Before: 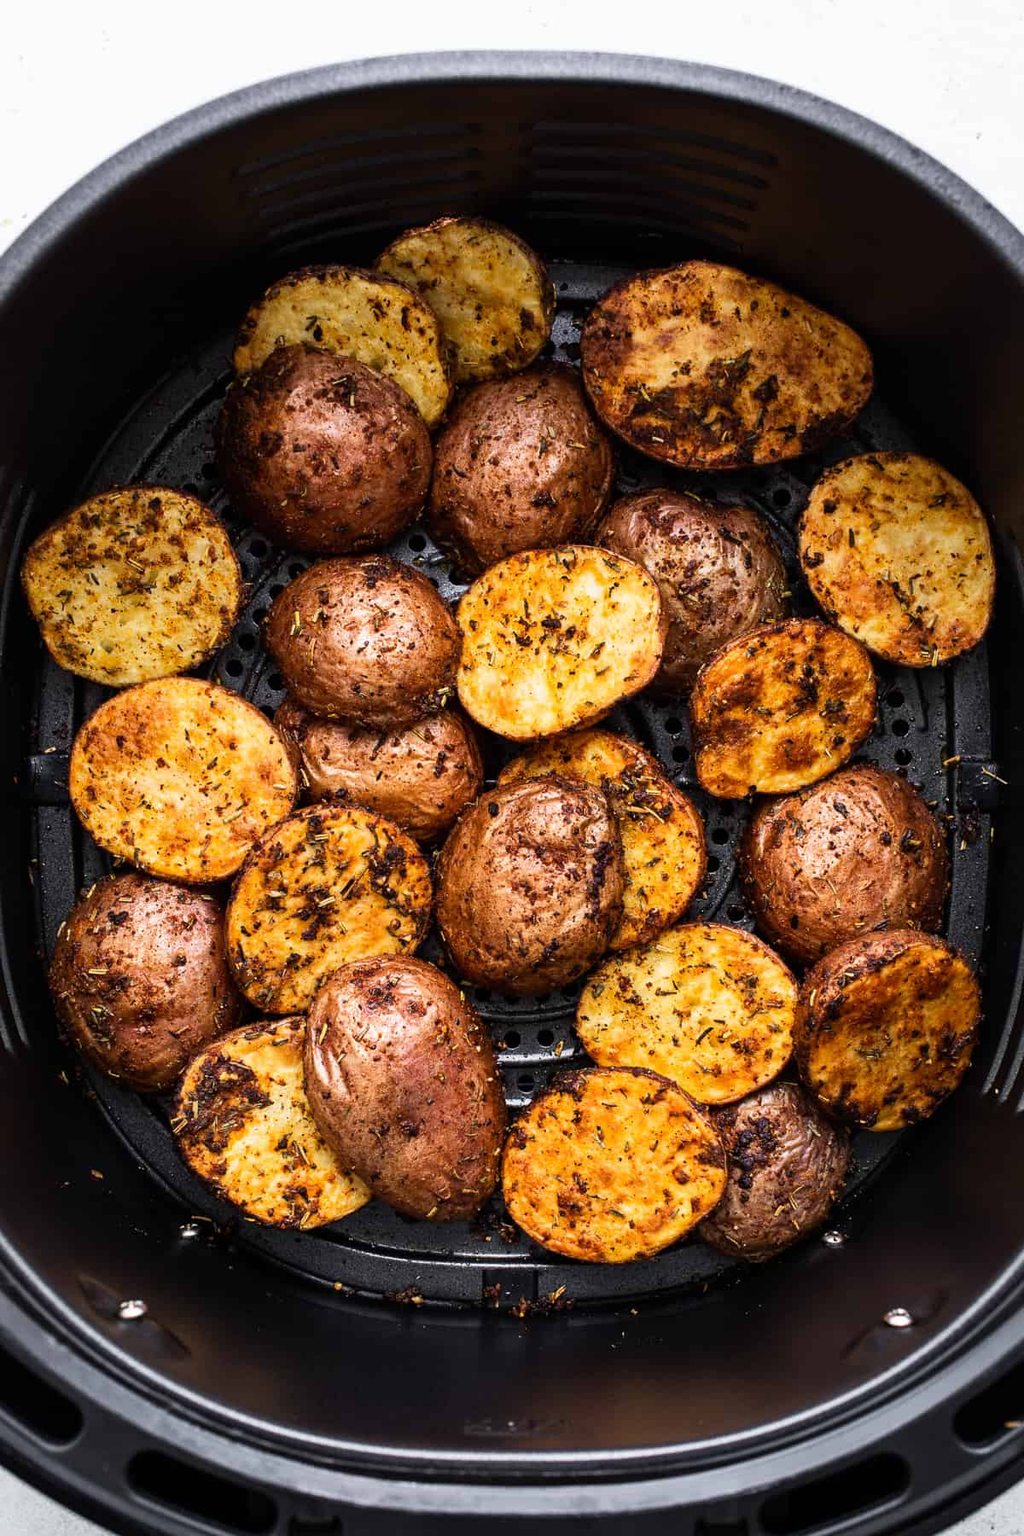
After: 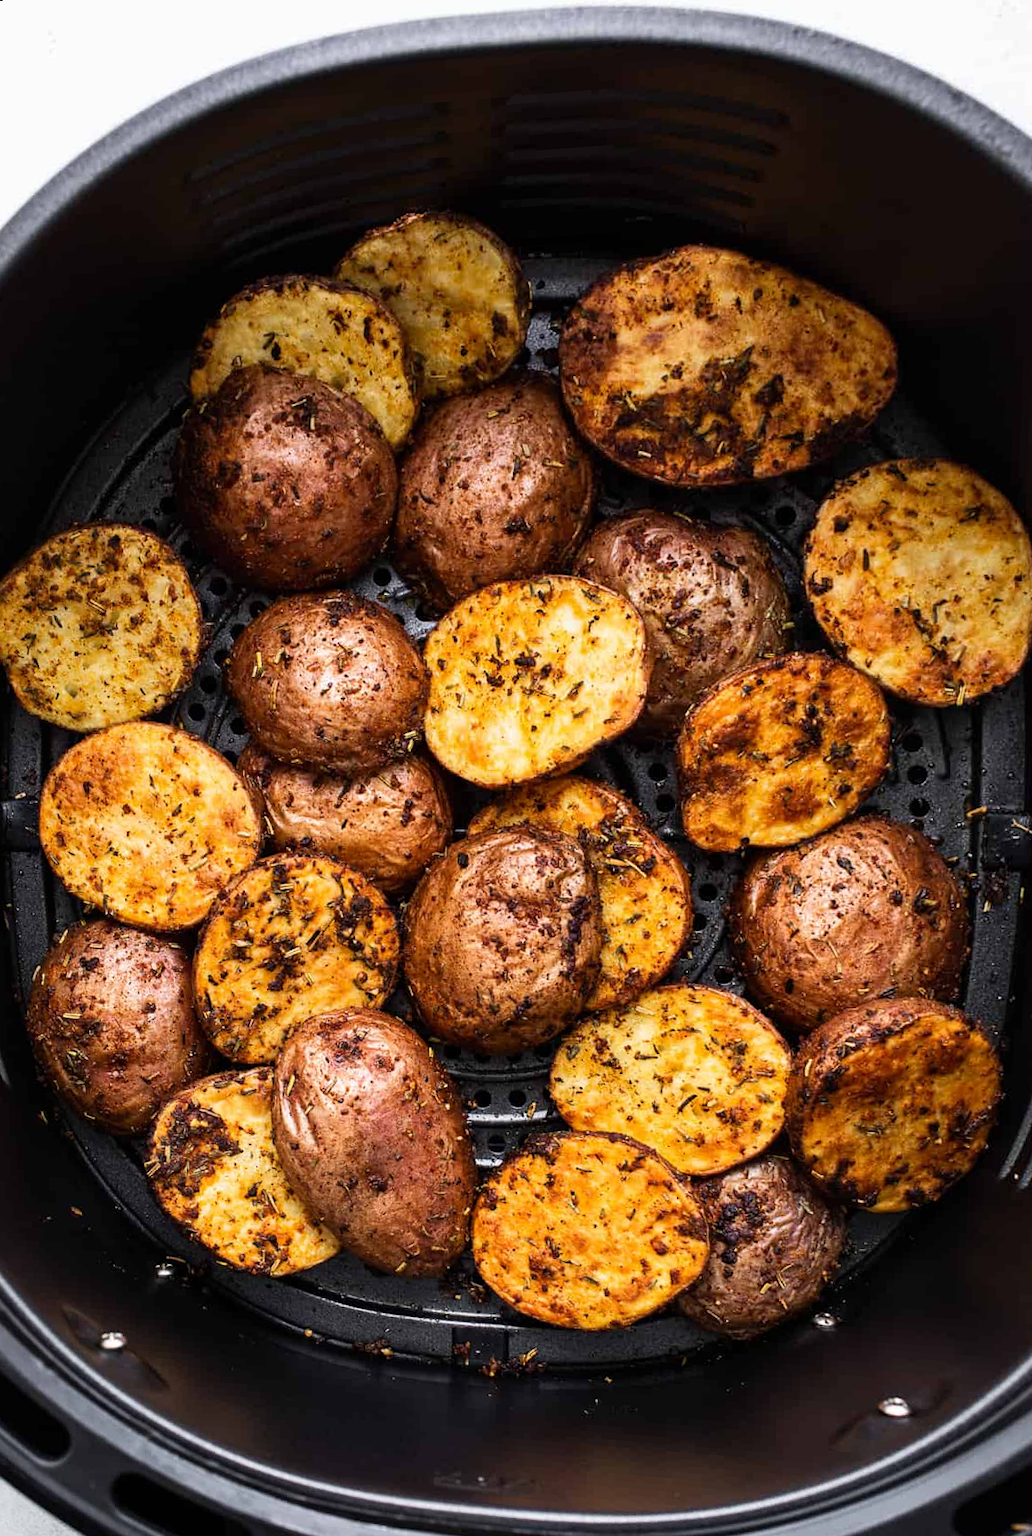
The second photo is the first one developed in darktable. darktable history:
rotate and perspective: rotation 0.062°, lens shift (vertical) 0.115, lens shift (horizontal) -0.133, crop left 0.047, crop right 0.94, crop top 0.061, crop bottom 0.94
